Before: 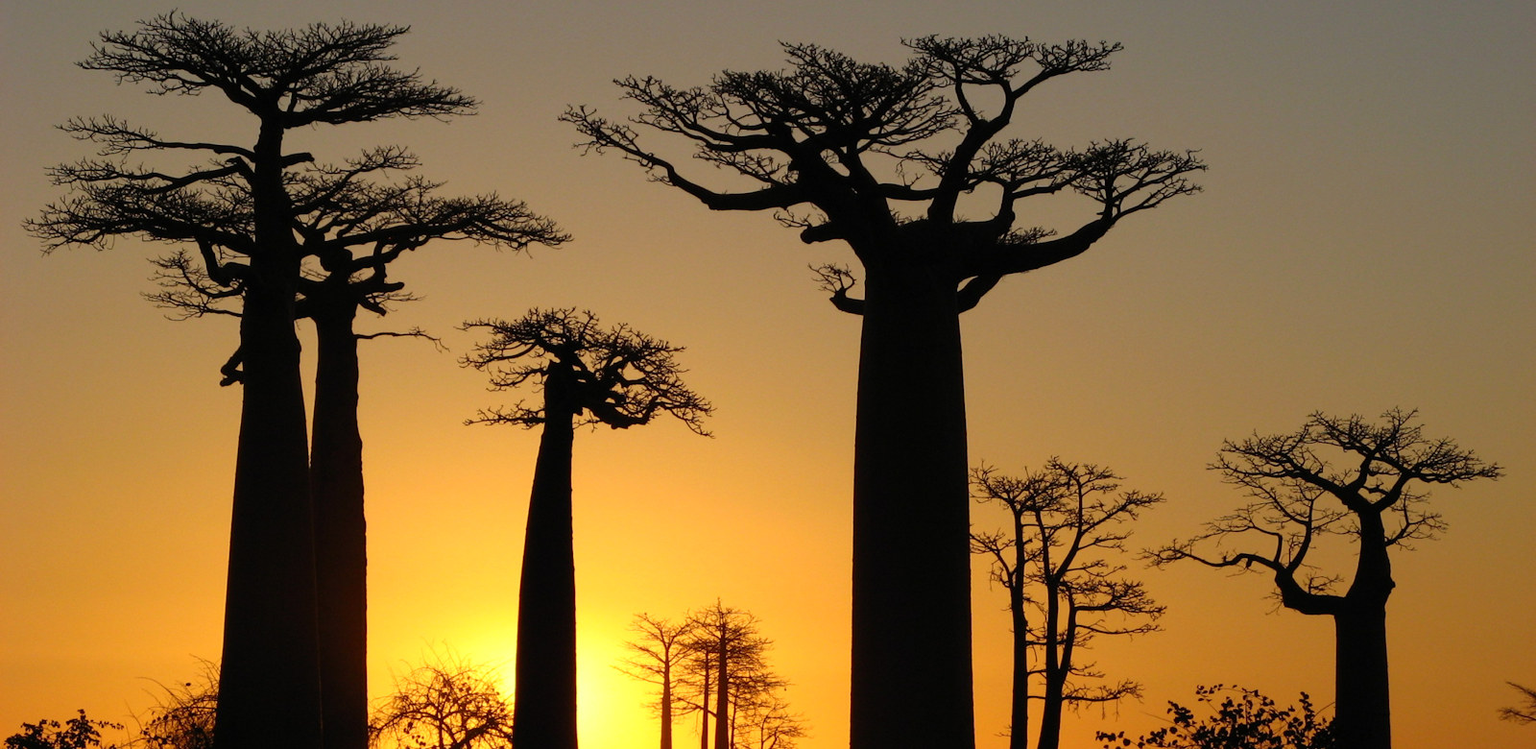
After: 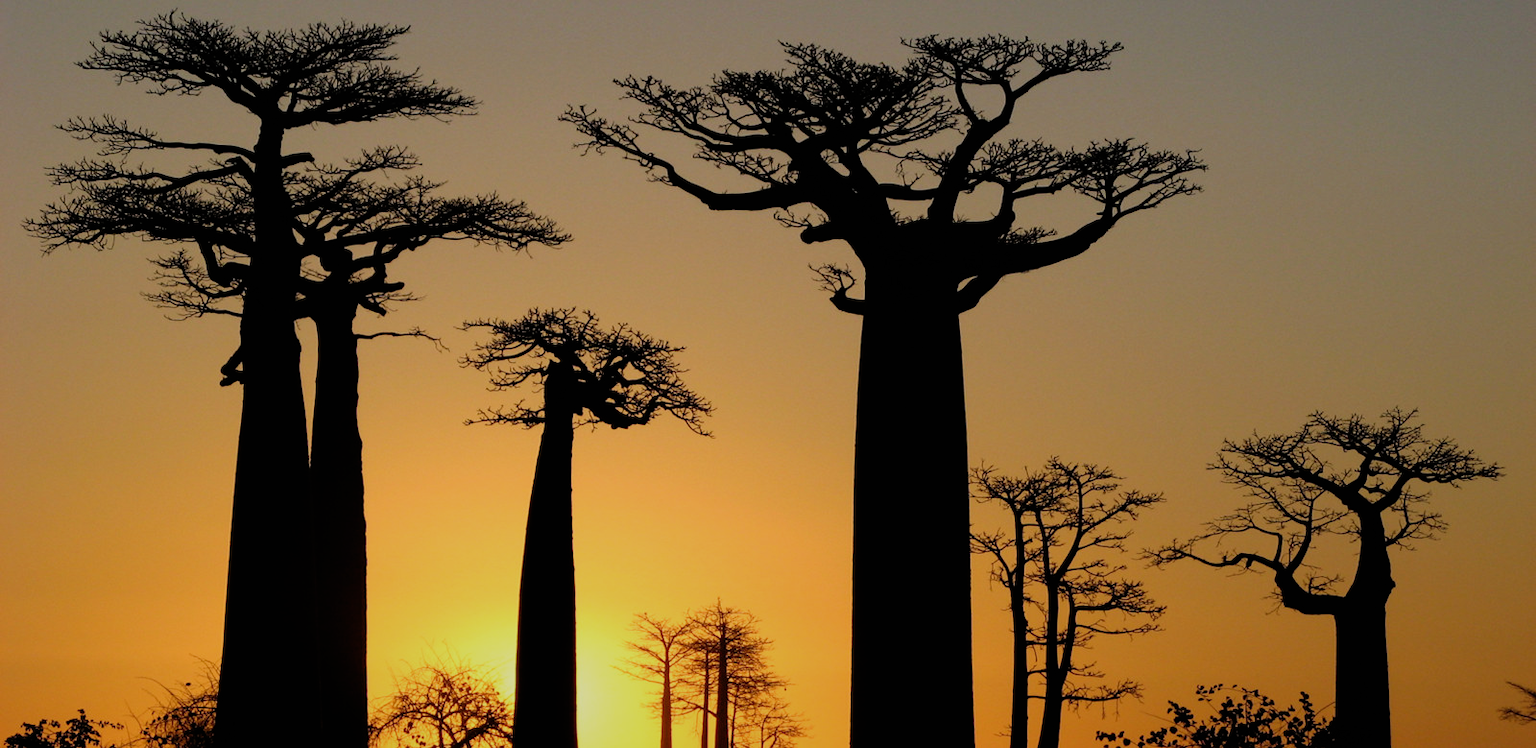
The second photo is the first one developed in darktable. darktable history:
graduated density: rotation -180°, offset 24.95
filmic rgb: black relative exposure -7.75 EV, white relative exposure 4.4 EV, threshold 3 EV, hardness 3.76, latitude 50%, contrast 1.1, color science v5 (2021), contrast in shadows safe, contrast in highlights safe, enable highlight reconstruction true
